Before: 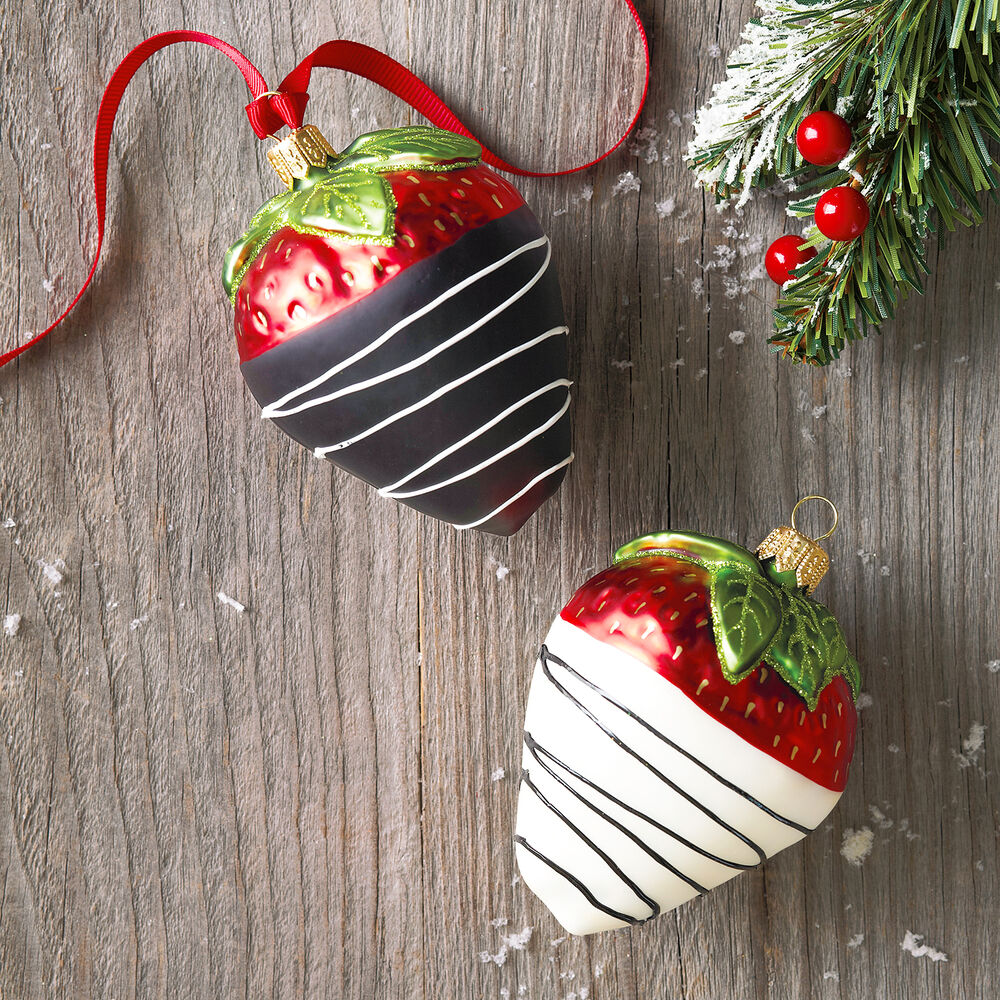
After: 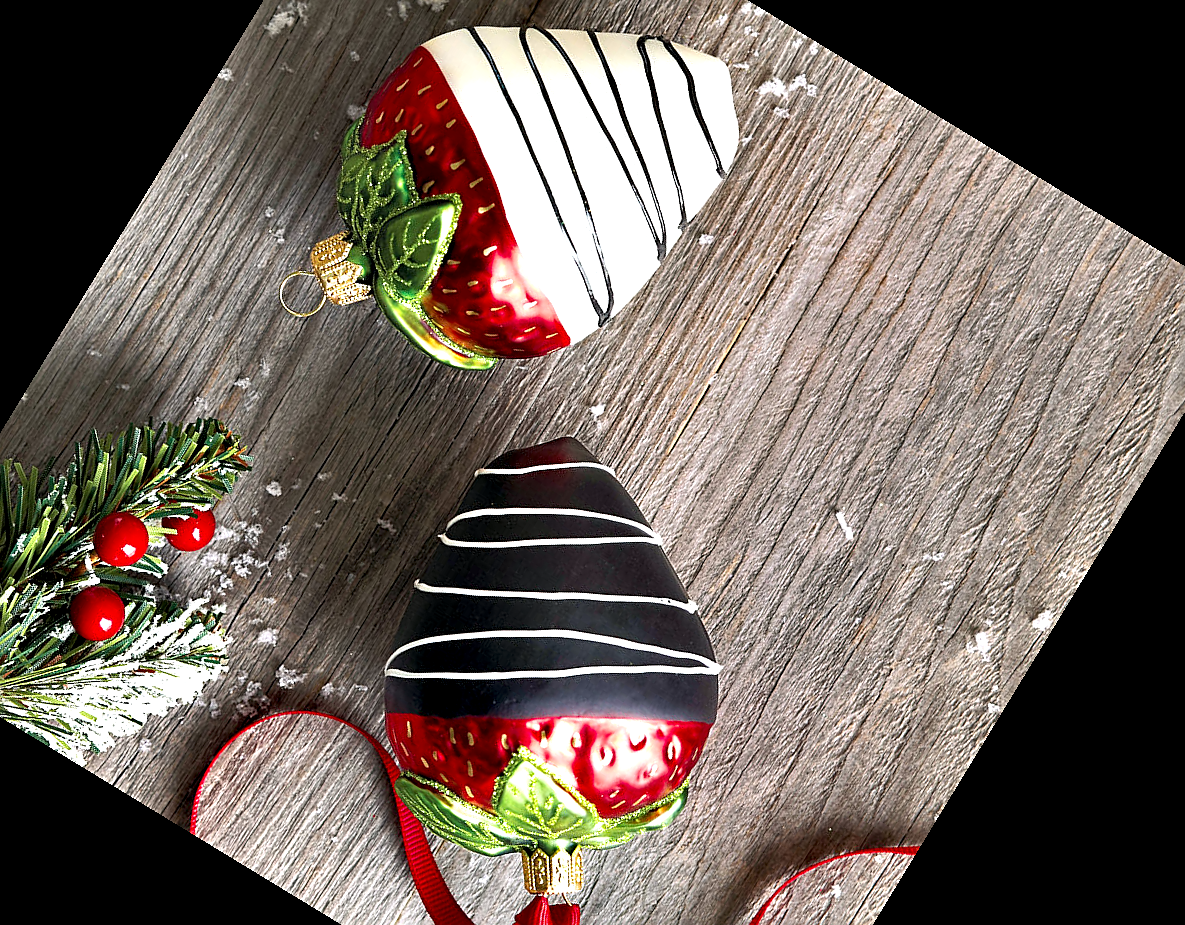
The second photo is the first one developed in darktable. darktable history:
contrast equalizer: octaves 7, y [[0.6 ×6], [0.55 ×6], [0 ×6], [0 ×6], [0 ×6]]
crop and rotate: angle 148.68°, left 9.111%, top 15.603%, right 4.588%, bottom 17.041%
sharpen: on, module defaults
